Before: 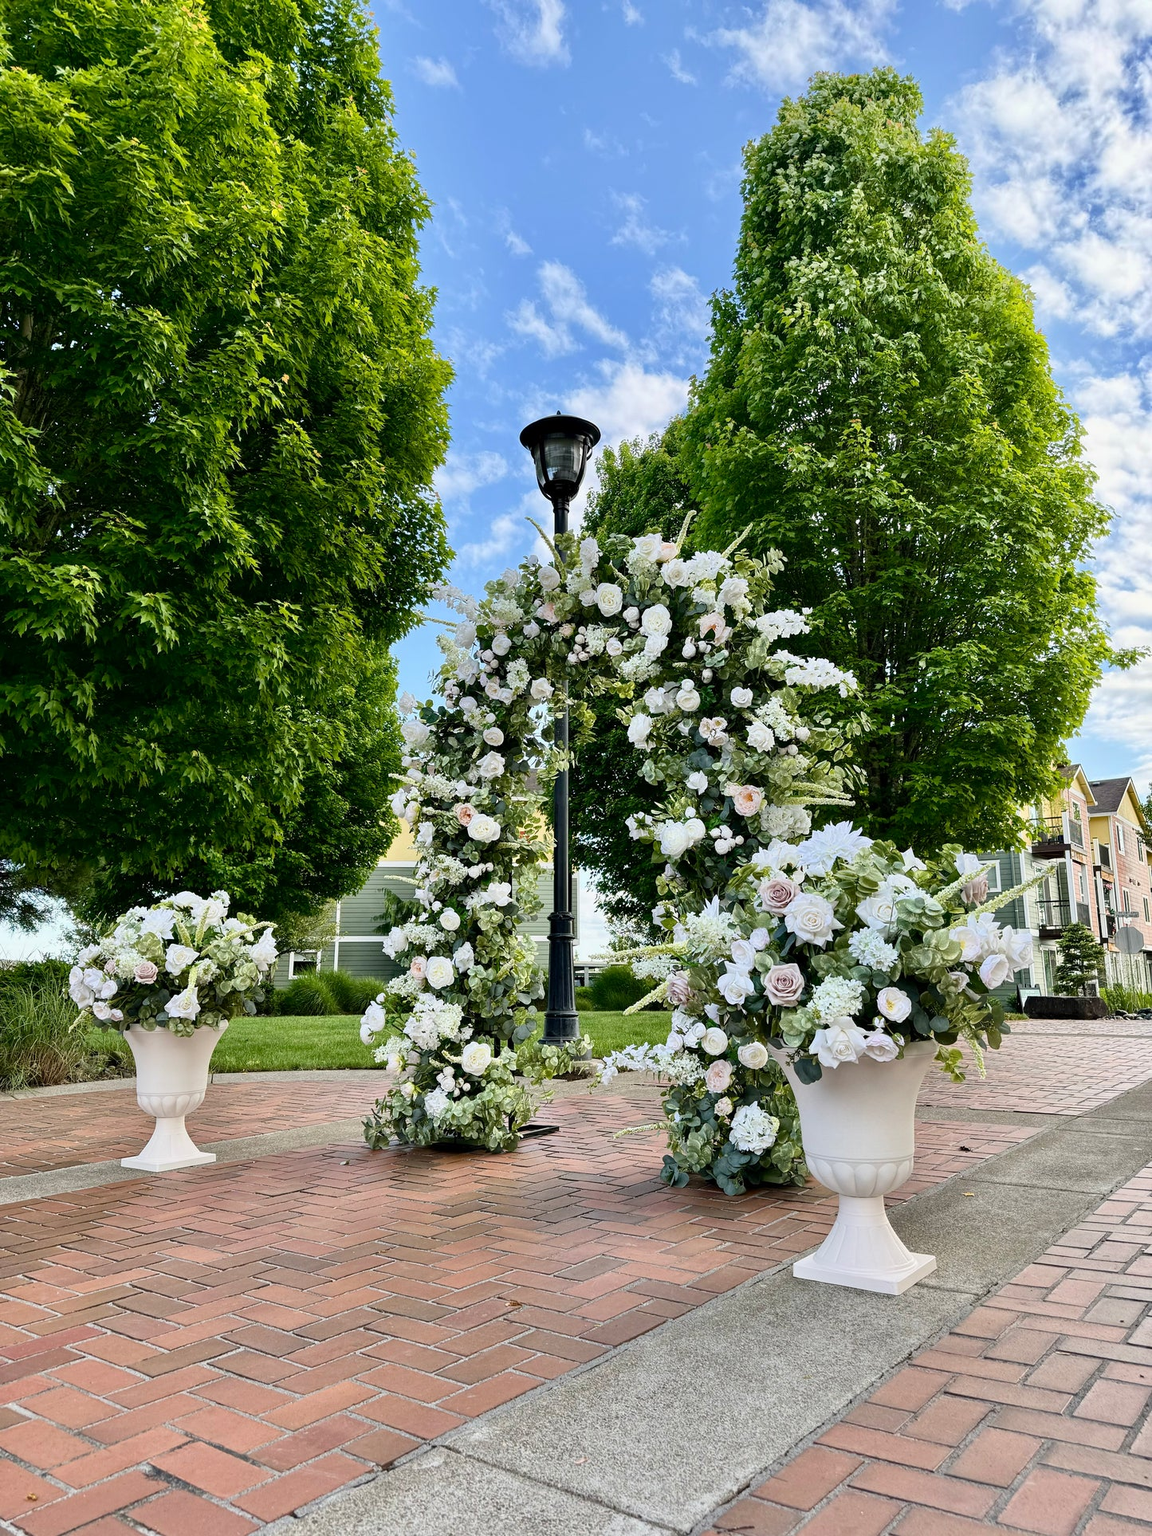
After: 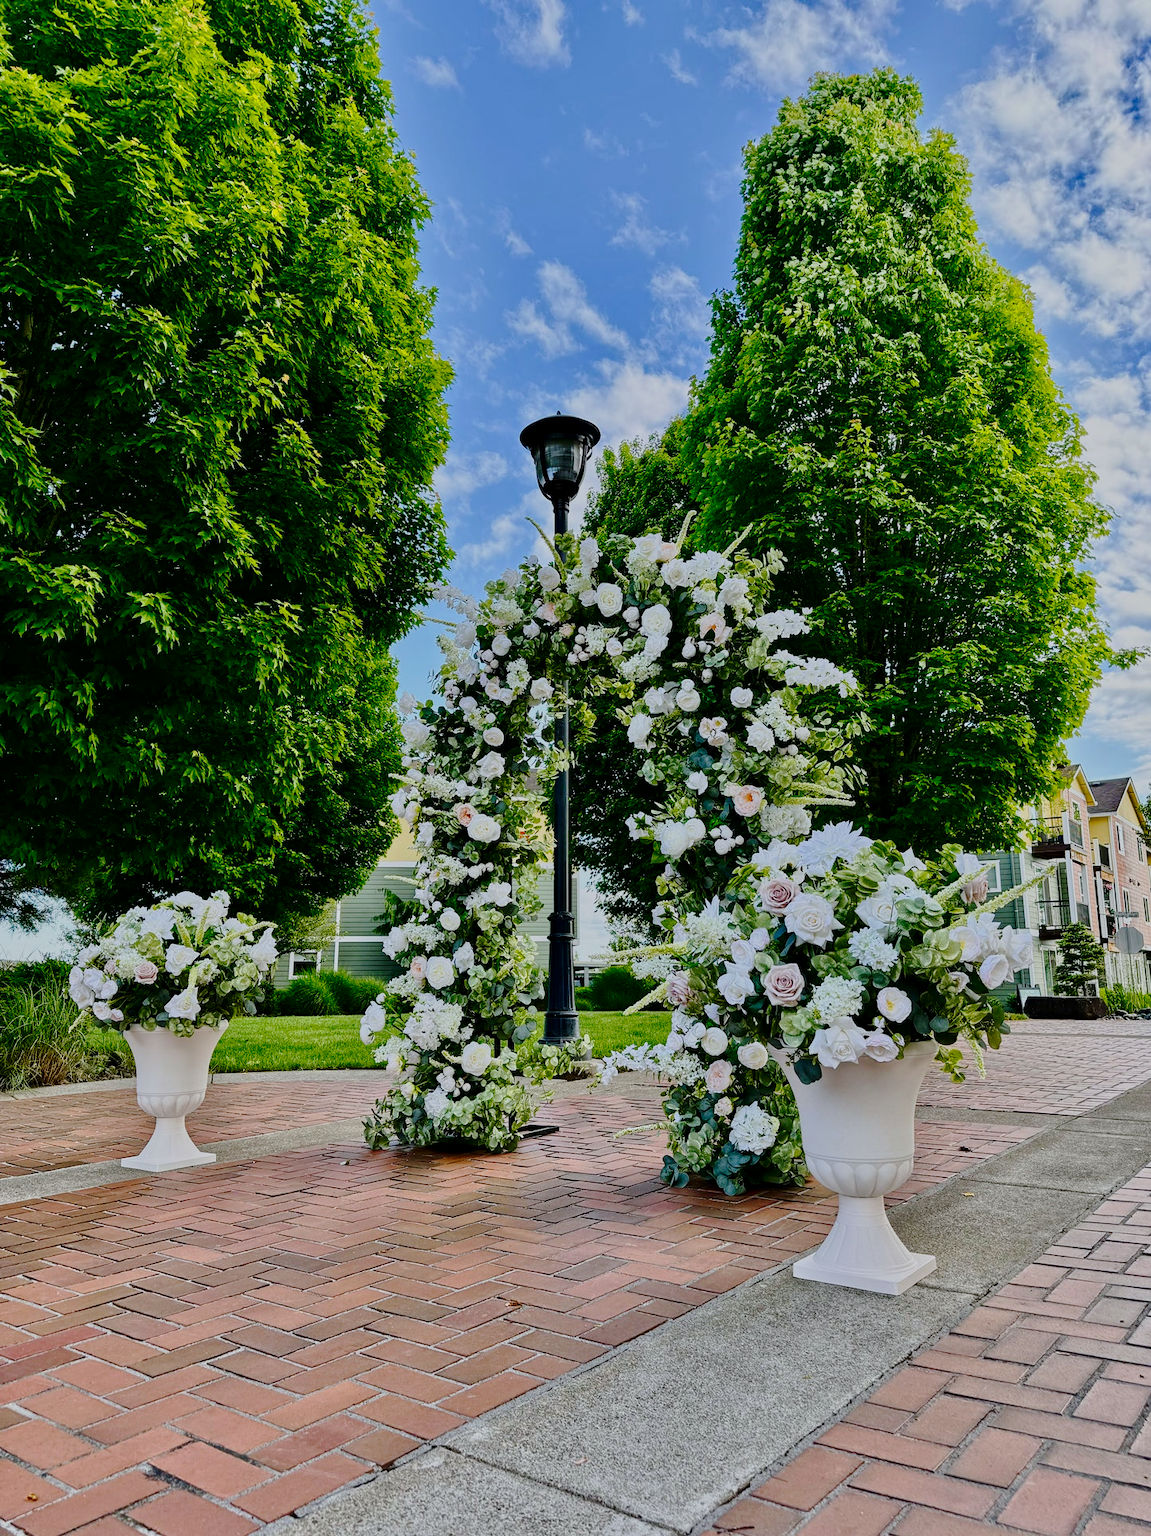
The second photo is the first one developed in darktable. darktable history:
tone equalizer: -8 EV -0.002 EV, -7 EV 0.005 EV, -6 EV -0.008 EV, -5 EV 0.007 EV, -4 EV -0.042 EV, -3 EV -0.233 EV, -2 EV -0.662 EV, -1 EV -0.983 EV, +0 EV -0.969 EV, smoothing diameter 2%, edges refinement/feathering 20, mask exposure compensation -1.57 EV, filter diffusion 5
white balance: red 0.98, blue 1.034
tone curve: curves: ch0 [(0, 0) (0.003, 0.002) (0.011, 0.007) (0.025, 0.016) (0.044, 0.027) (0.069, 0.045) (0.1, 0.077) (0.136, 0.114) (0.177, 0.166) (0.224, 0.241) (0.277, 0.328) (0.335, 0.413) (0.399, 0.498) (0.468, 0.572) (0.543, 0.638) (0.623, 0.711) (0.709, 0.786) (0.801, 0.853) (0.898, 0.929) (1, 1)], preserve colors none
contrast brightness saturation: contrast 0.12, brightness -0.12, saturation 0.2
